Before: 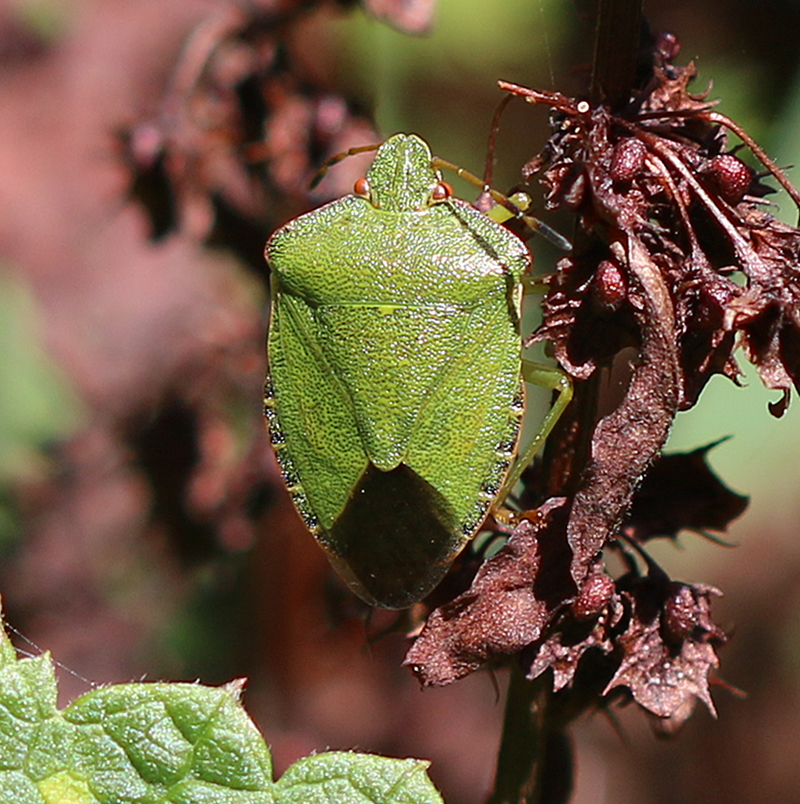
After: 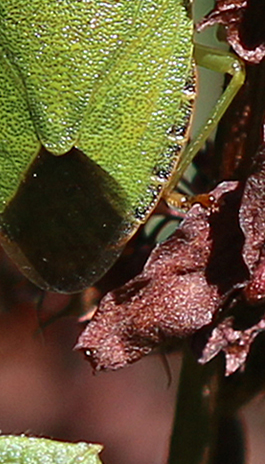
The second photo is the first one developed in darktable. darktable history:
crop: left 41.081%, top 39.322%, right 25.68%, bottom 2.911%
